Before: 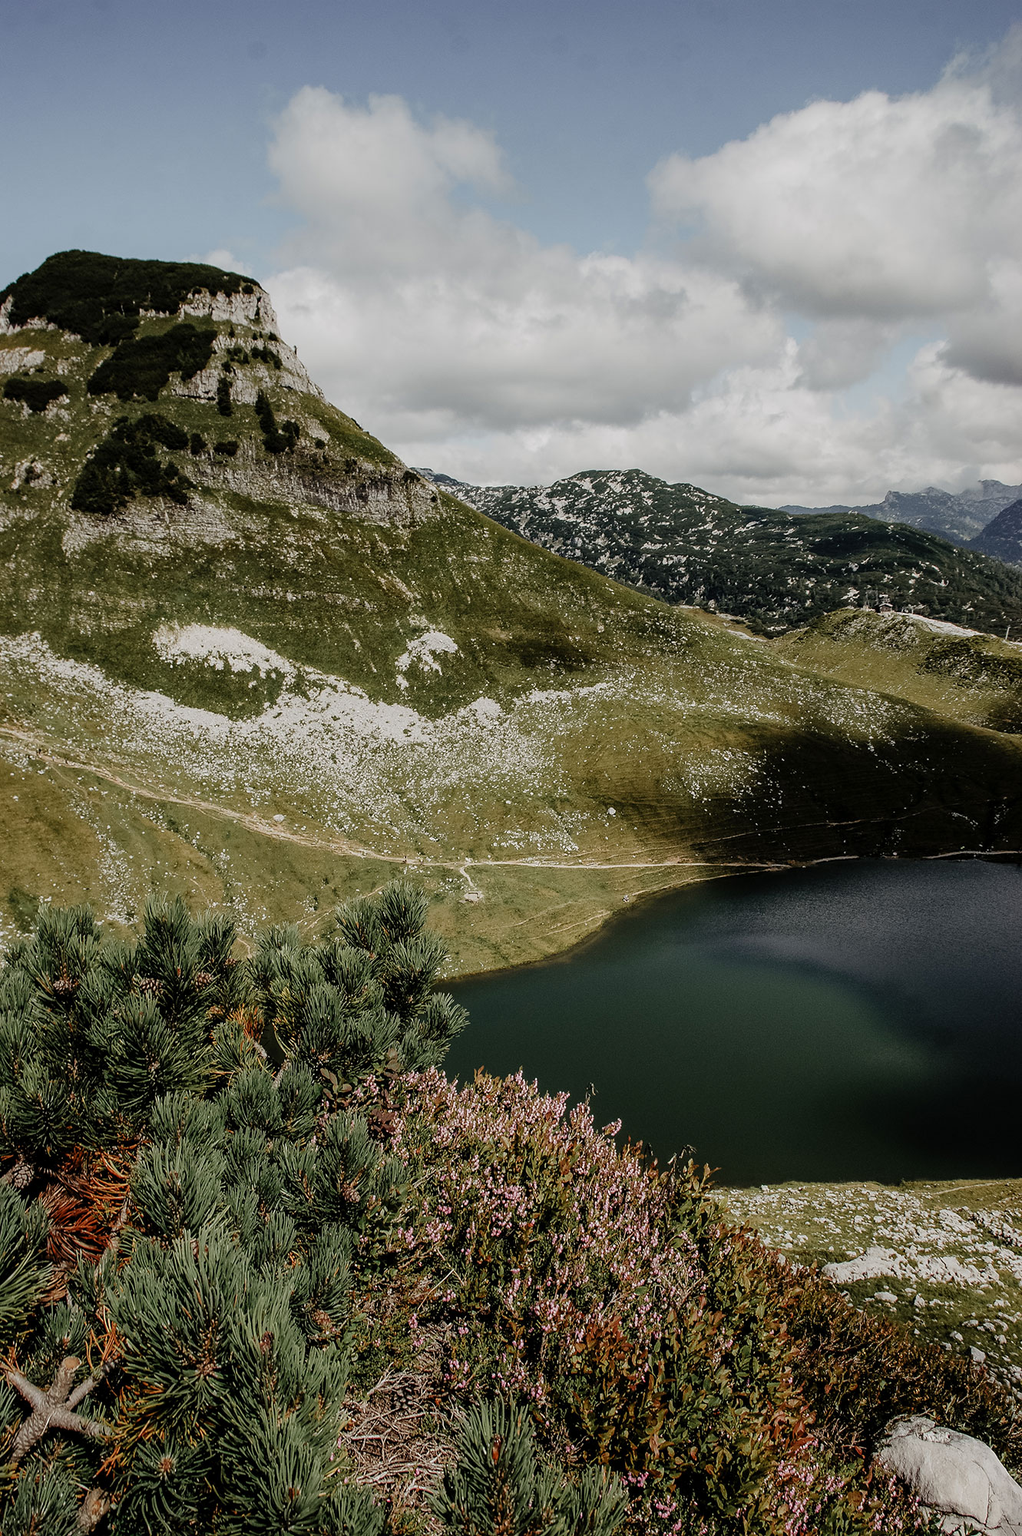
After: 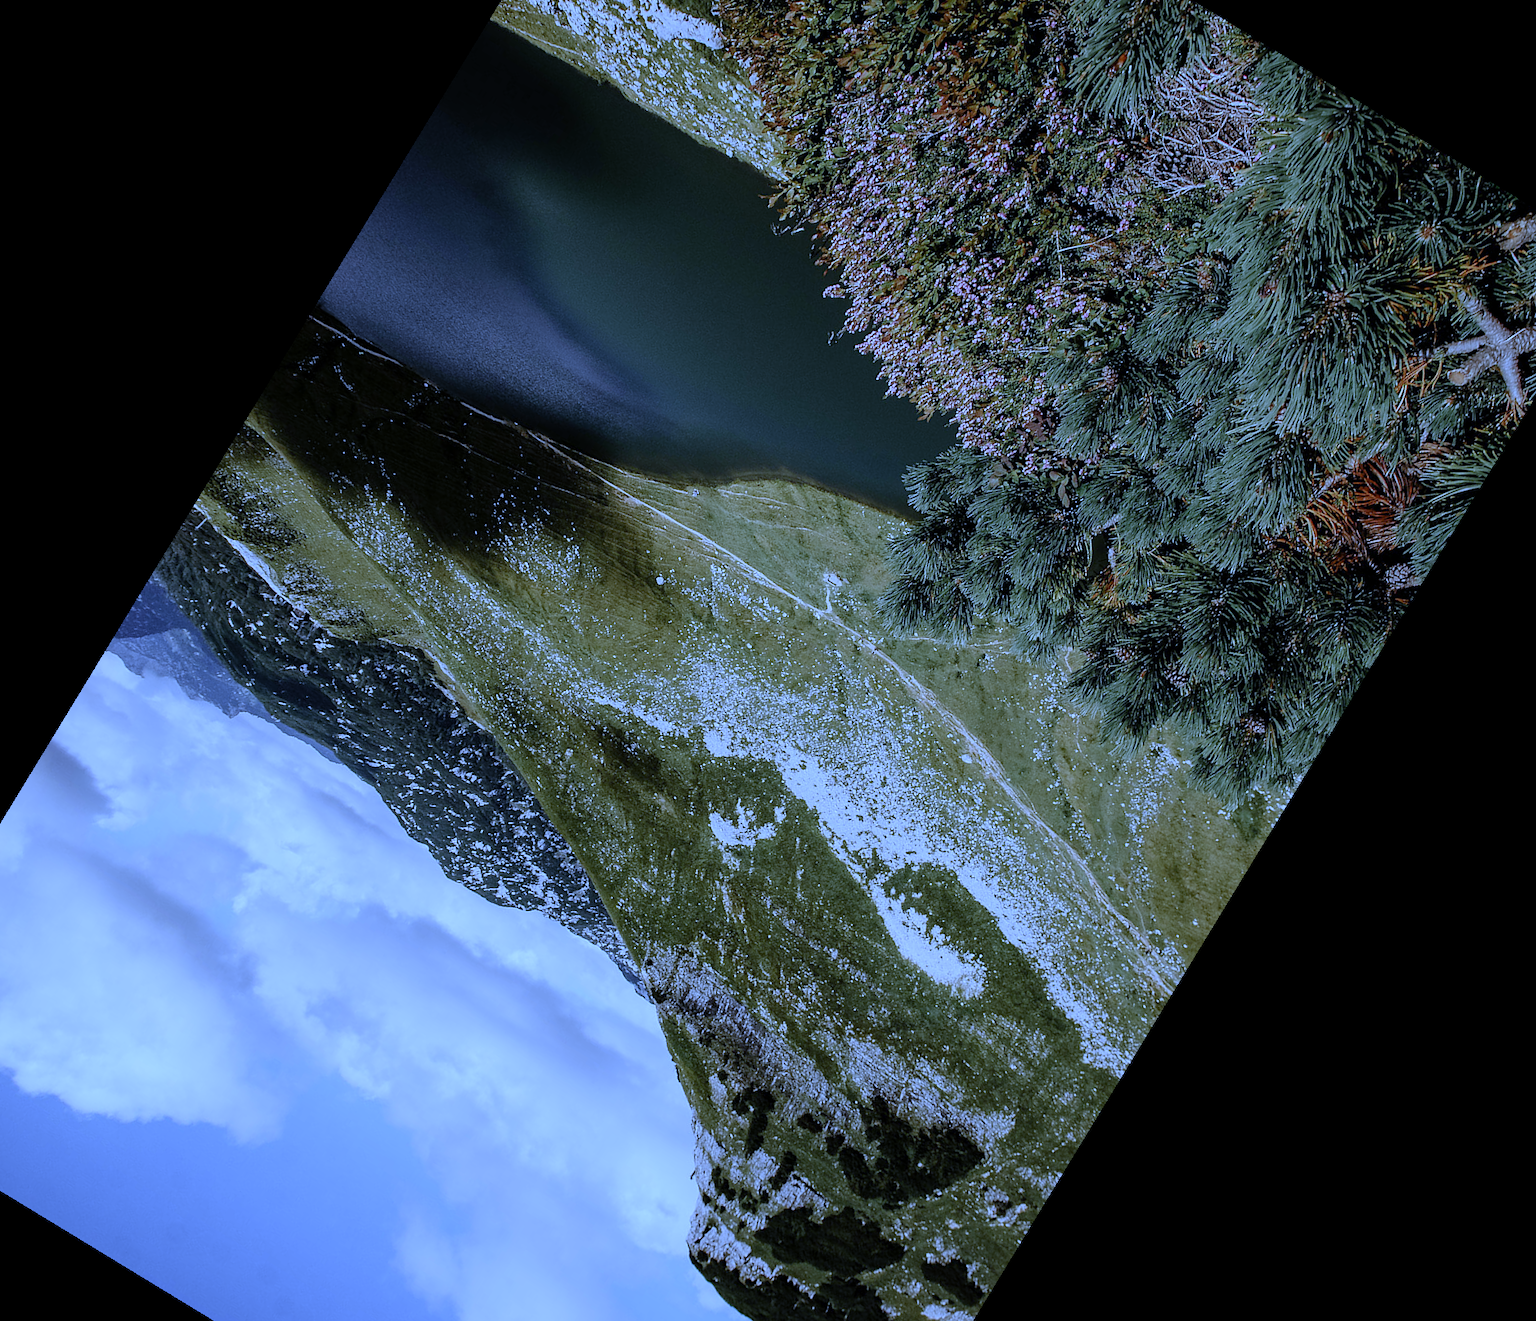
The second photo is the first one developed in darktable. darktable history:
white balance: red 0.766, blue 1.537
crop and rotate: angle 148.68°, left 9.111%, top 15.603%, right 4.588%, bottom 17.041%
